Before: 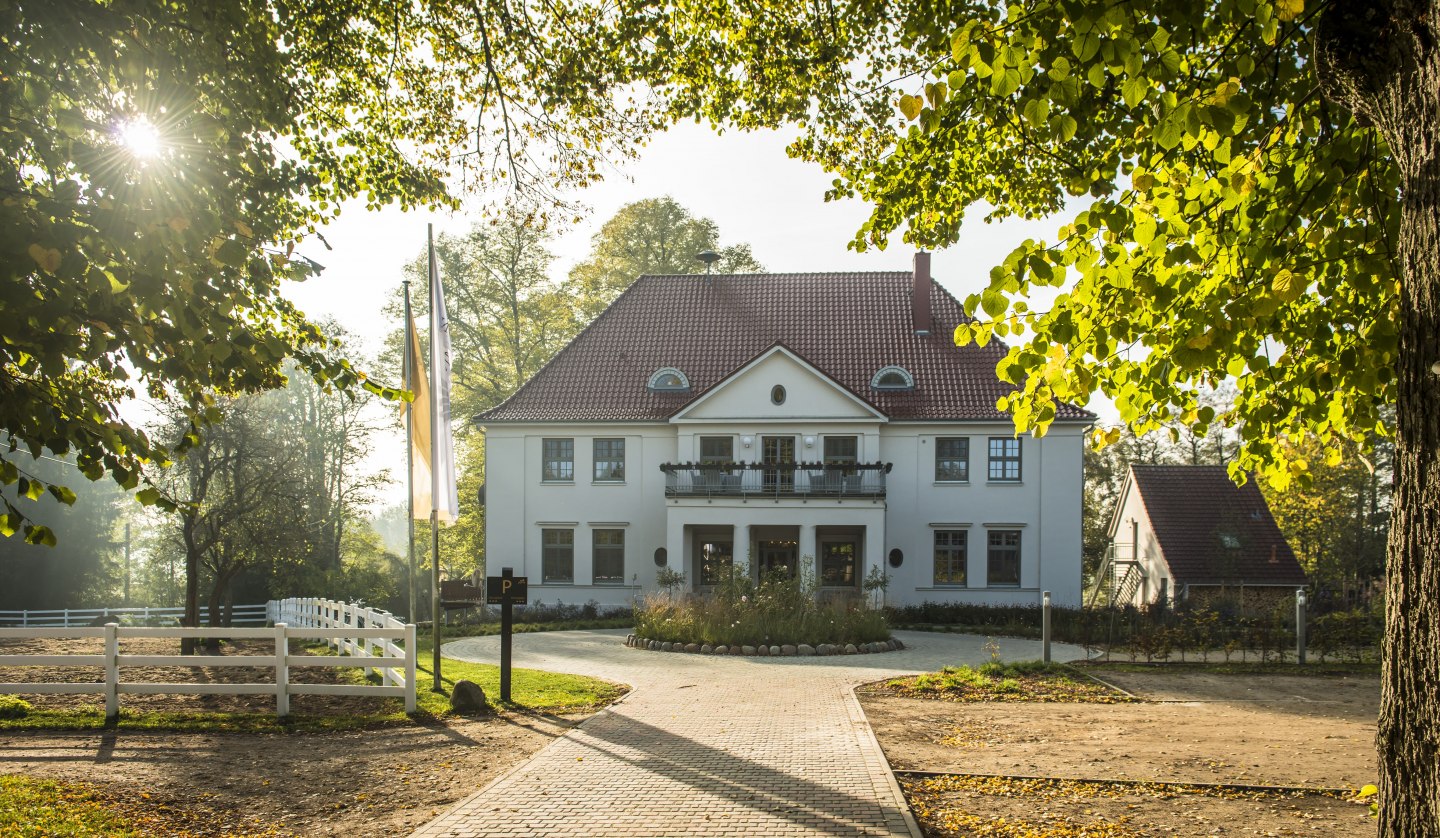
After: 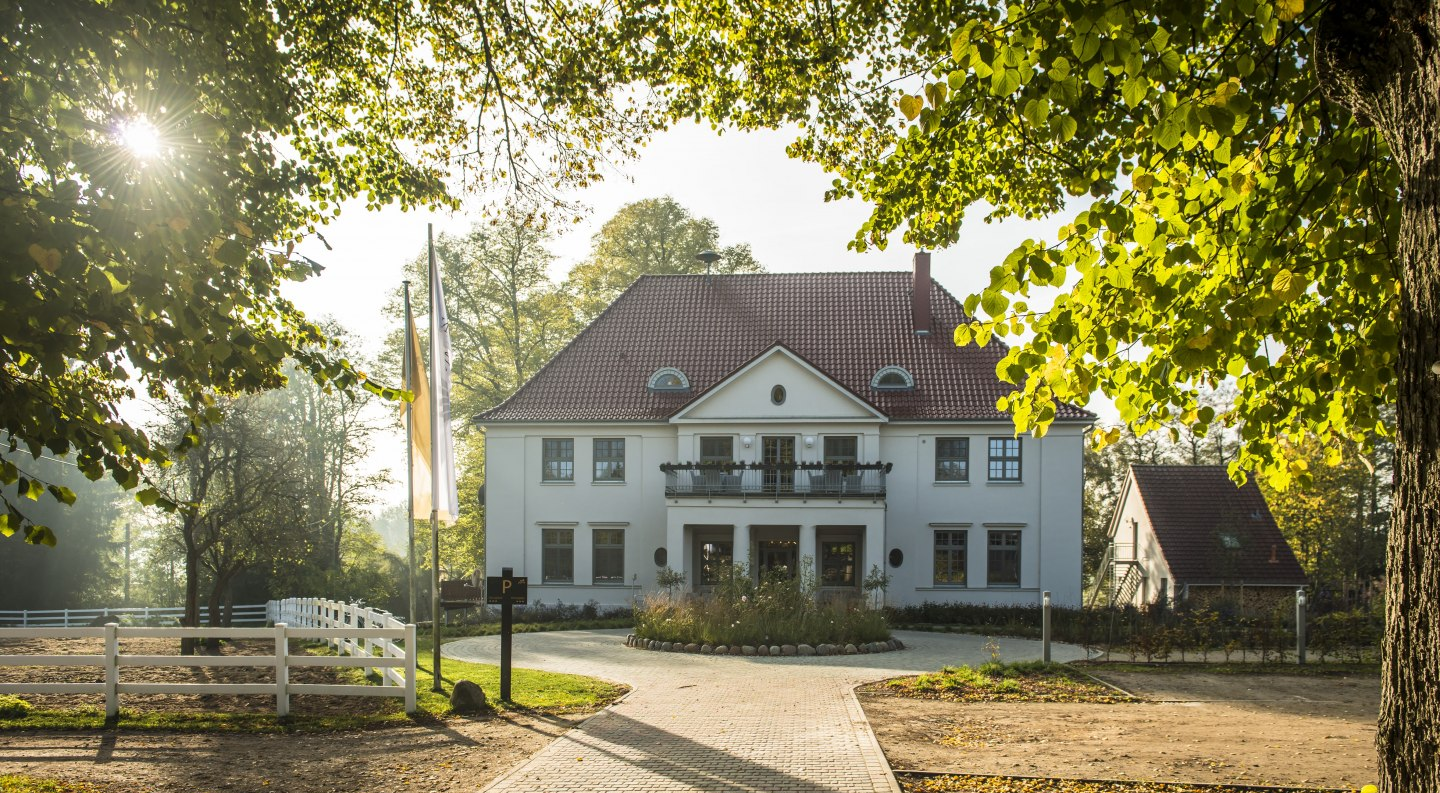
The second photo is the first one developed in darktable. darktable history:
crop and rotate: top 0.011%, bottom 5.275%
